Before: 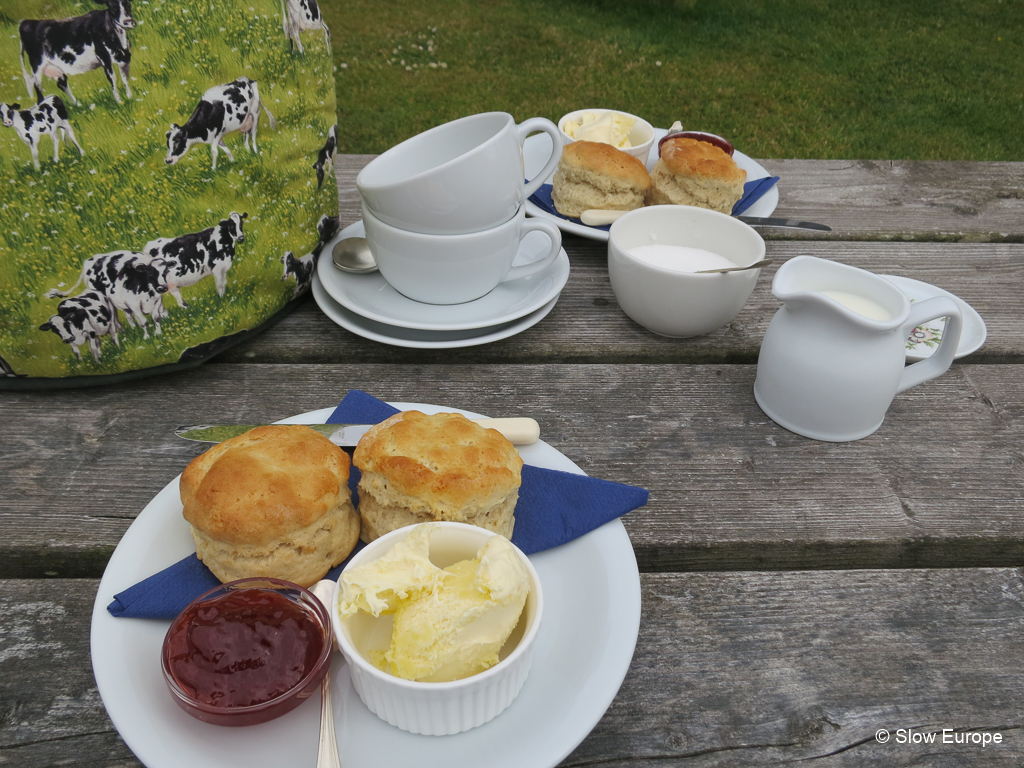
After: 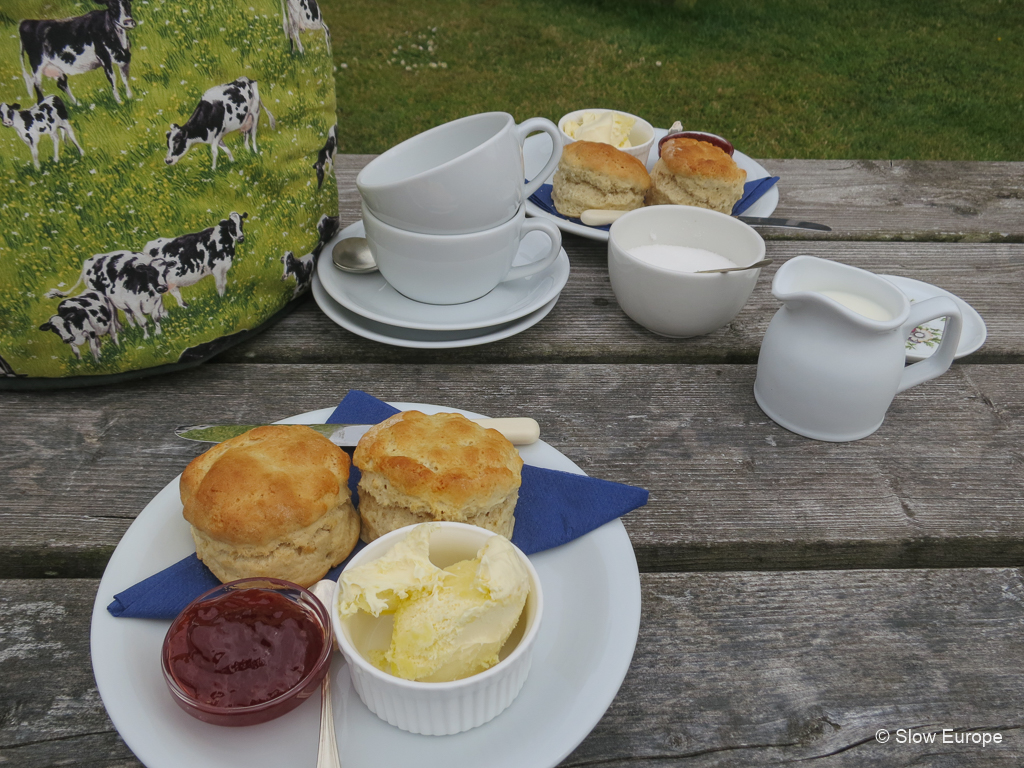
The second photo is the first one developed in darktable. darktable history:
exposure: exposure -0.147 EV, compensate highlight preservation false
local contrast: detail 109%
